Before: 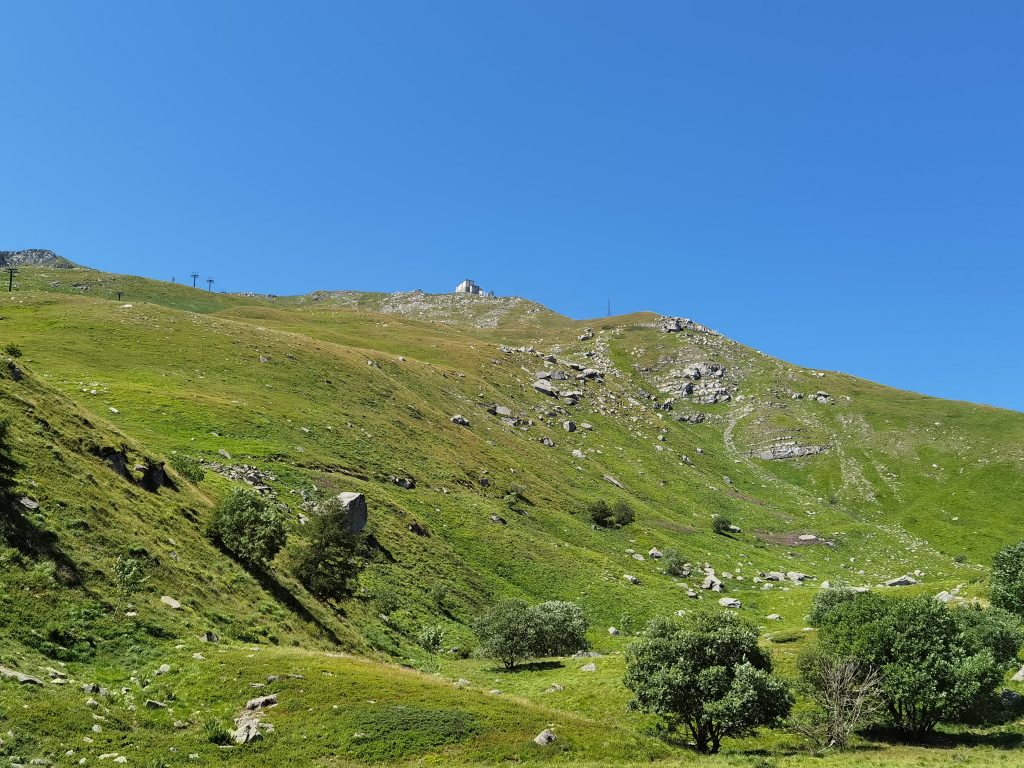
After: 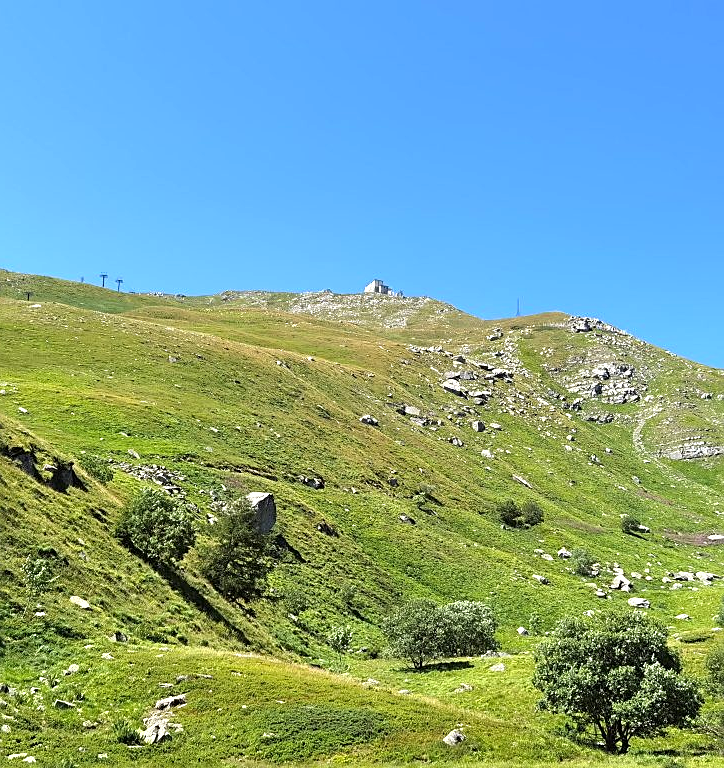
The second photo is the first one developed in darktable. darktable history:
crop and rotate: left 8.946%, right 20.317%
exposure: black level correction 0, exposure 0.691 EV, compensate exposure bias true, compensate highlight preservation false
sharpen: on, module defaults
